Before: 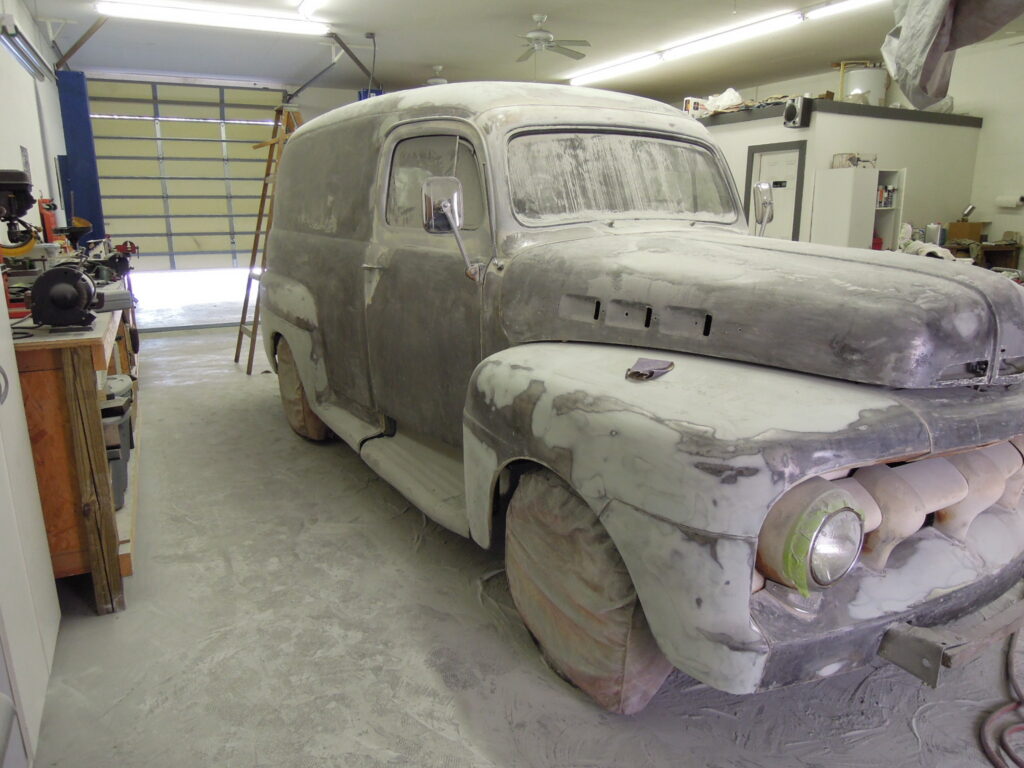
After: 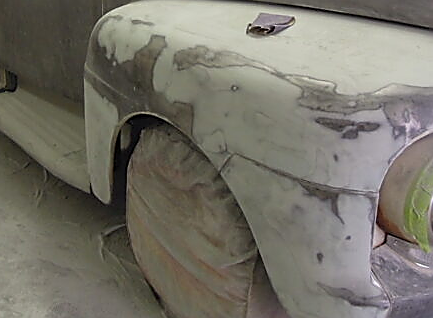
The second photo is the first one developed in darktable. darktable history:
sharpen: radius 1.421, amount 1.254, threshold 0.626
crop: left 37.072%, top 44.927%, right 20.6%, bottom 13.599%
